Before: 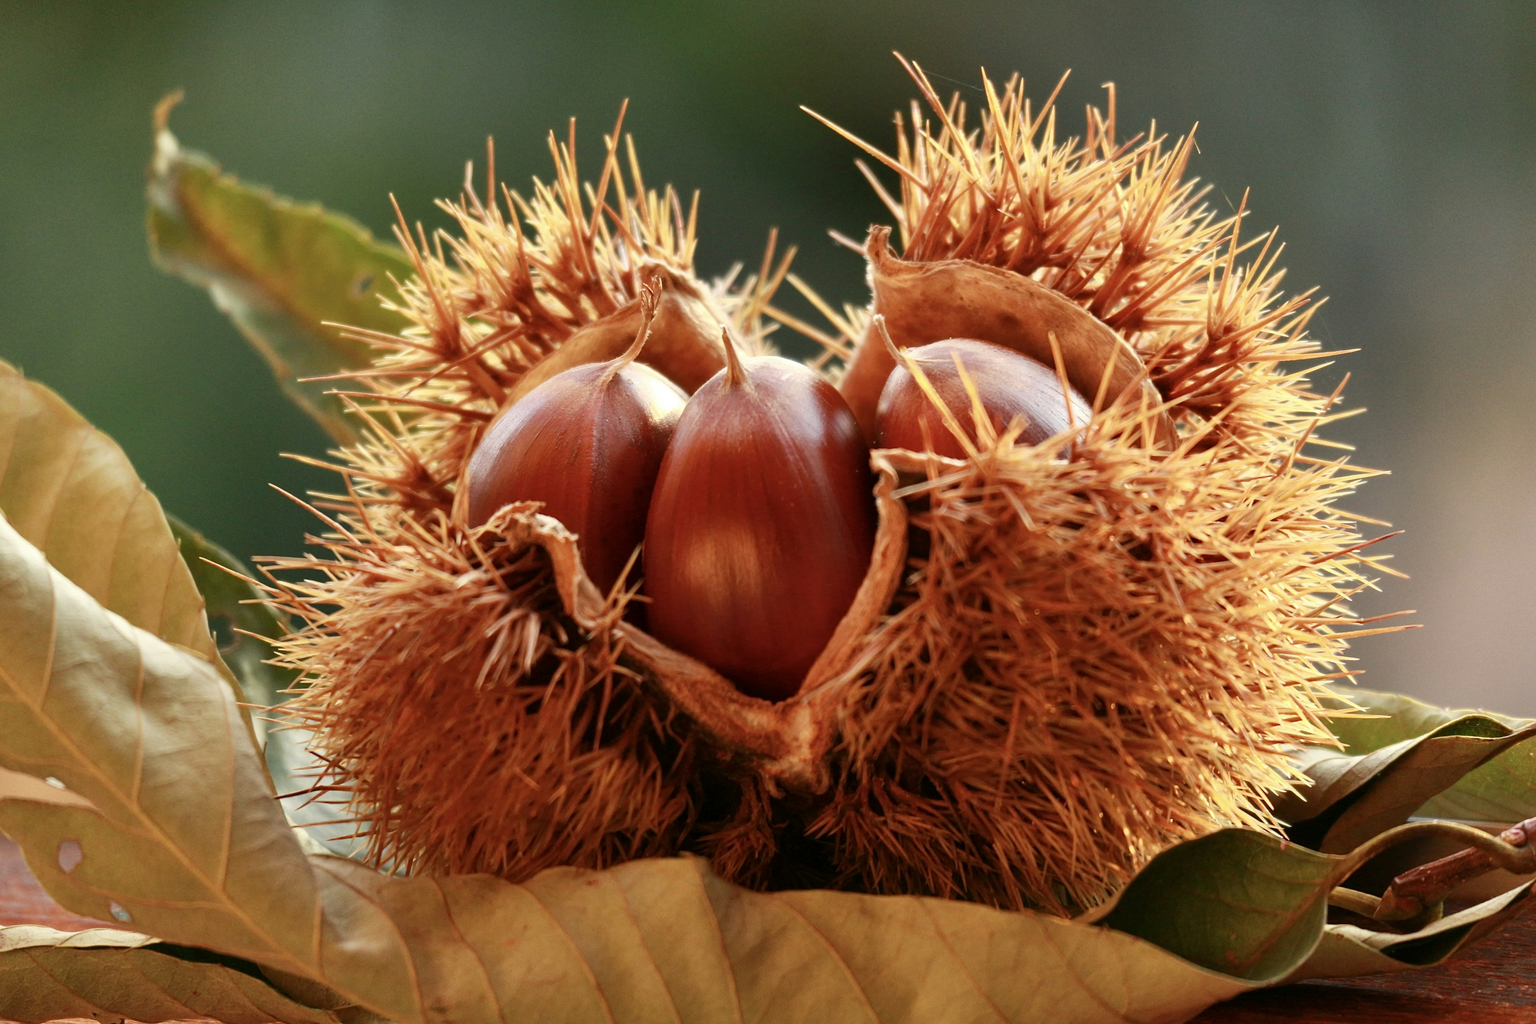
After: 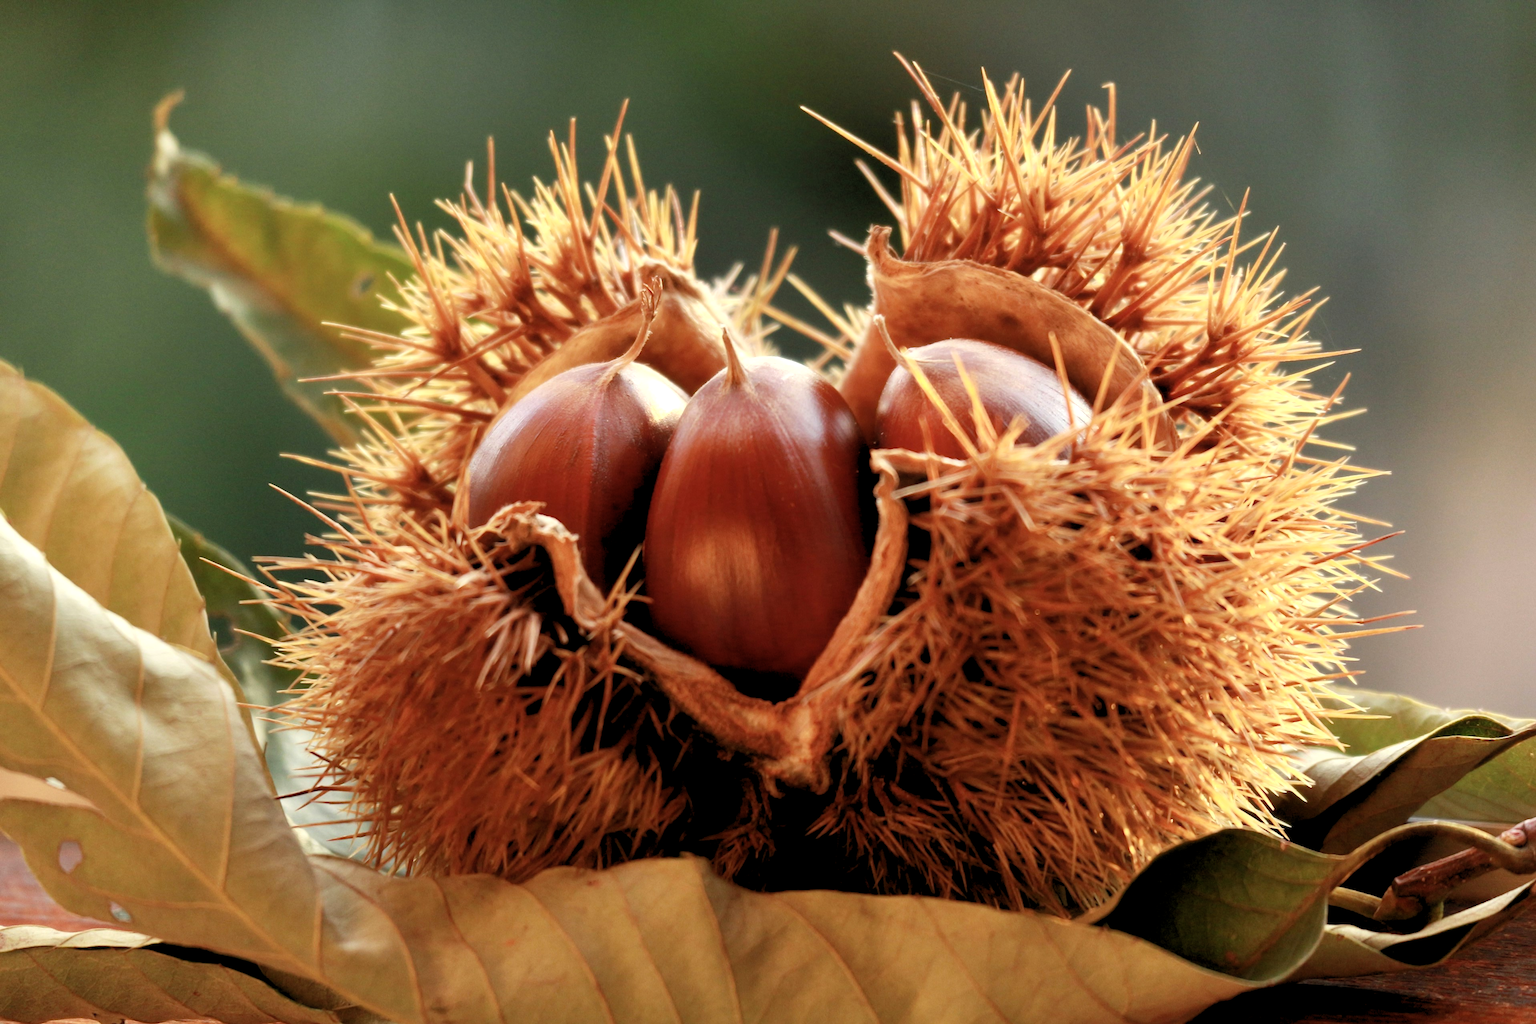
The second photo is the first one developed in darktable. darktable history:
contrast equalizer: octaves 7, y [[0.502, 0.505, 0.512, 0.529, 0.564, 0.588], [0.5 ×6], [0.502, 0.505, 0.512, 0.529, 0.564, 0.588], [0, 0.001, 0.001, 0.004, 0.008, 0.011], [0, 0.001, 0.001, 0.004, 0.008, 0.011]], mix -1
rgb levels: levels [[0.01, 0.419, 0.839], [0, 0.5, 1], [0, 0.5, 1]]
